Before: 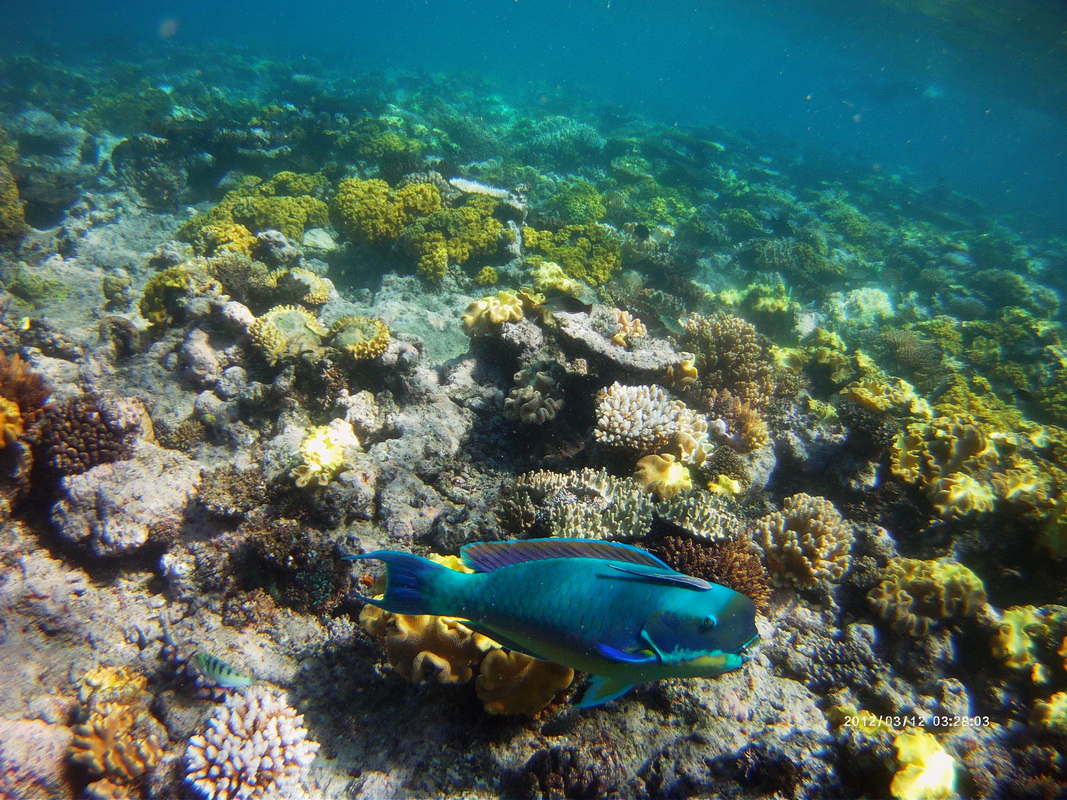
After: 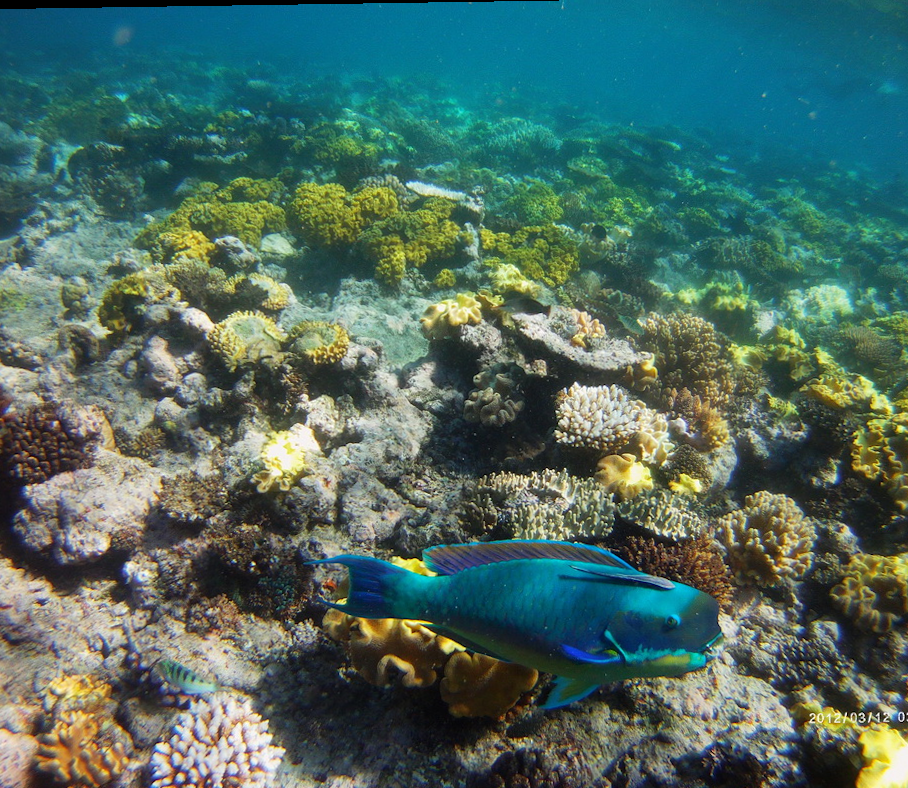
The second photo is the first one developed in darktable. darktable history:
crop and rotate: angle 0.876°, left 4.318%, top 0.742%, right 11.465%, bottom 2.691%
